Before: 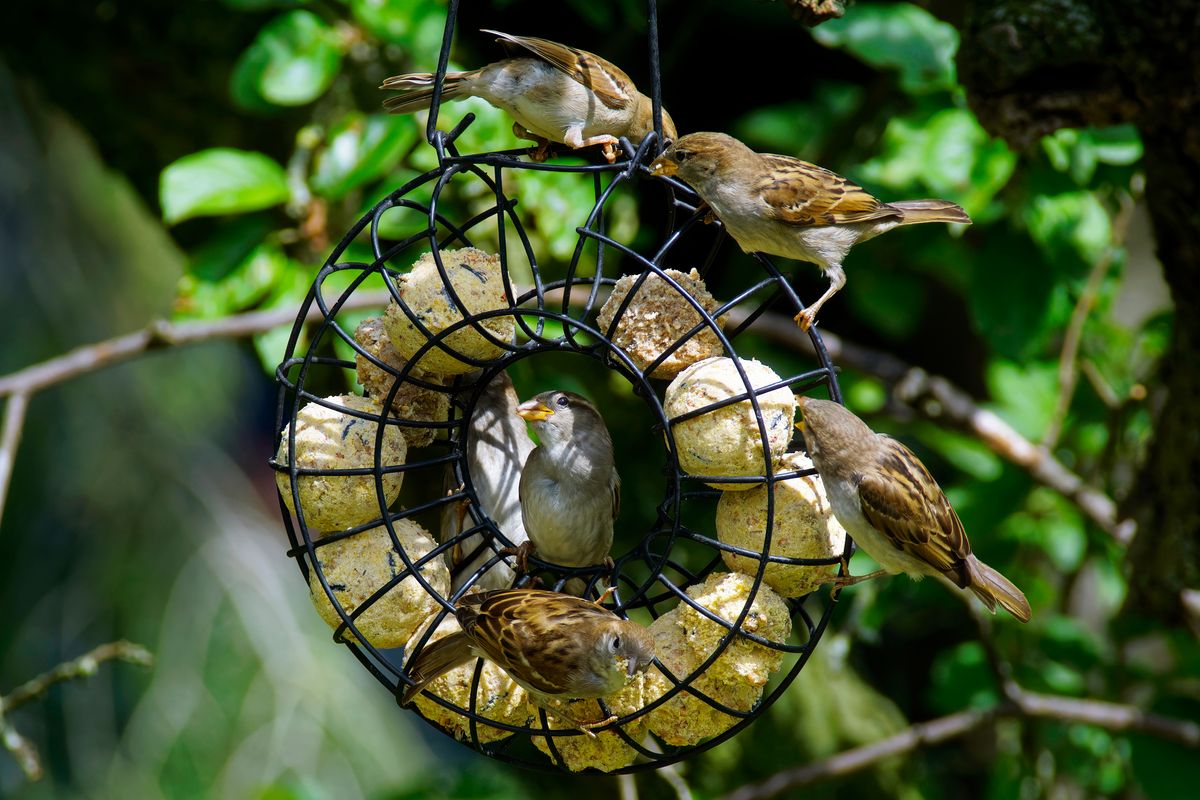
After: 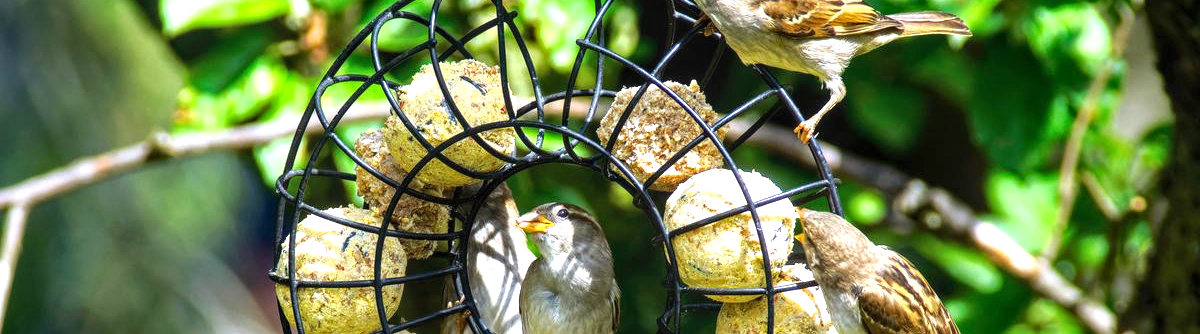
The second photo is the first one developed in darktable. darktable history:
crop and rotate: top 23.545%, bottom 34.669%
local contrast: on, module defaults
exposure: black level correction 0, exposure 1.2 EV, compensate exposure bias true, compensate highlight preservation false
